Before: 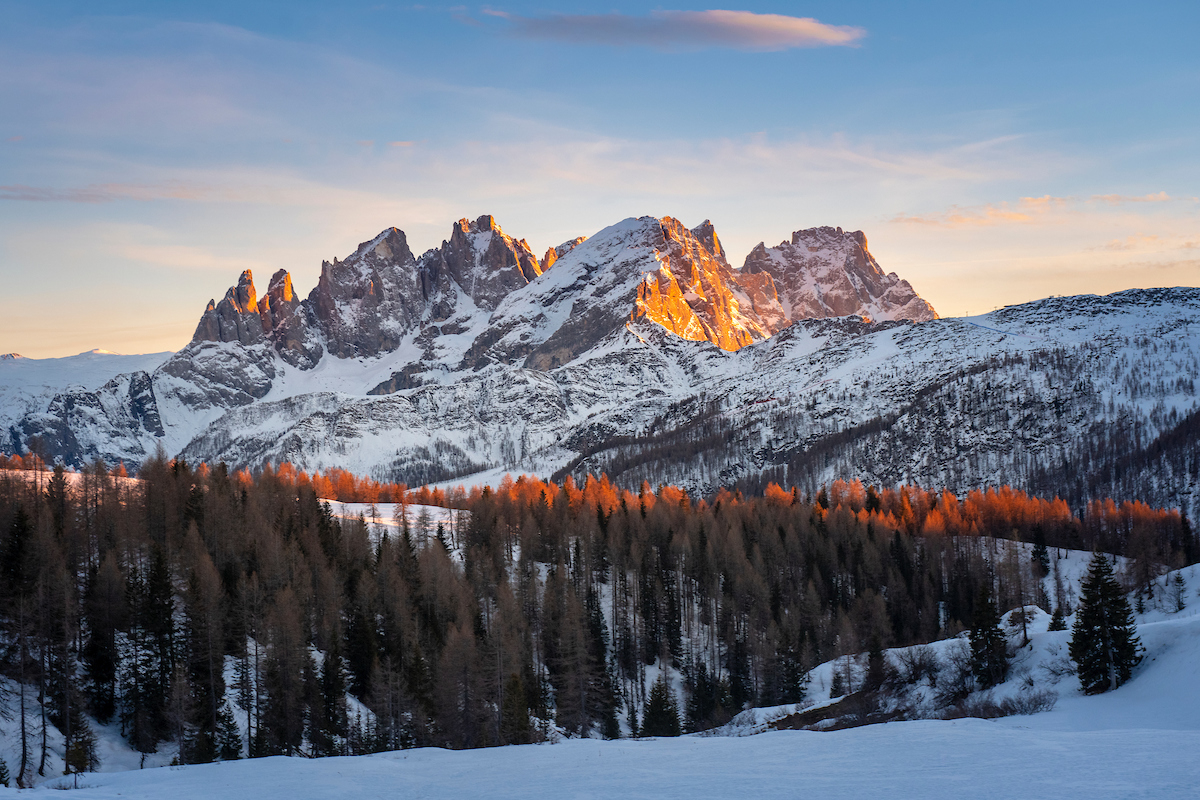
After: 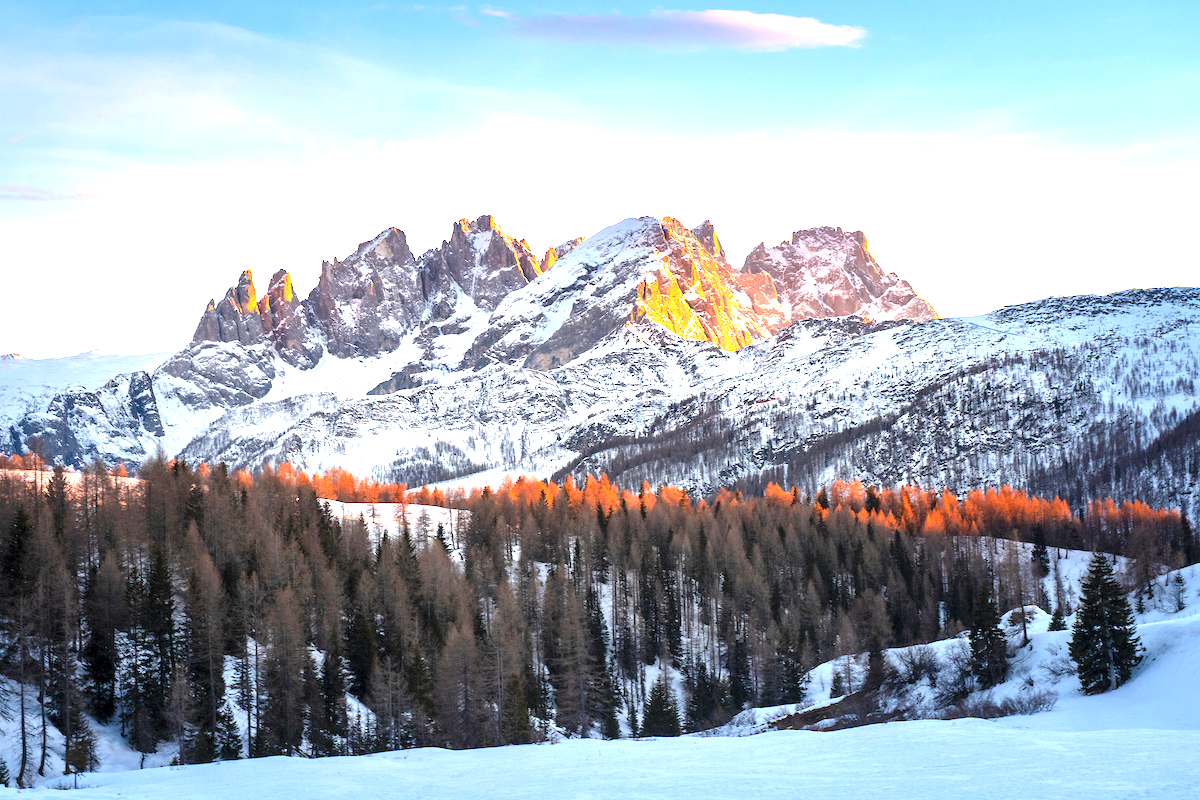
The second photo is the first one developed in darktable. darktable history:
exposure: black level correction 0, exposure 1.458 EV, compensate highlight preservation false
local contrast: mode bilateral grid, contrast 11, coarseness 24, detail 115%, midtone range 0.2
base curve: curves: ch0 [(0, 0) (0.283, 0.295) (1, 1)], preserve colors none
